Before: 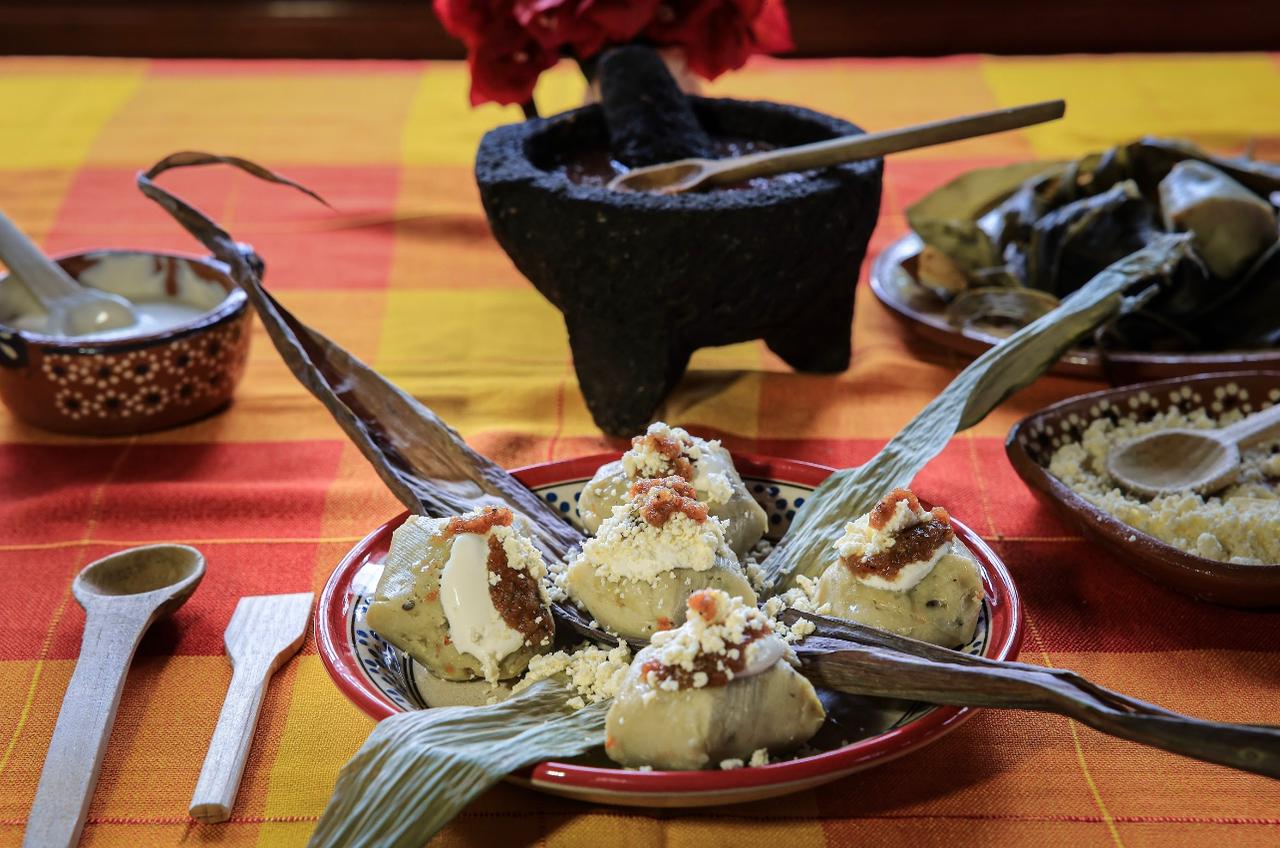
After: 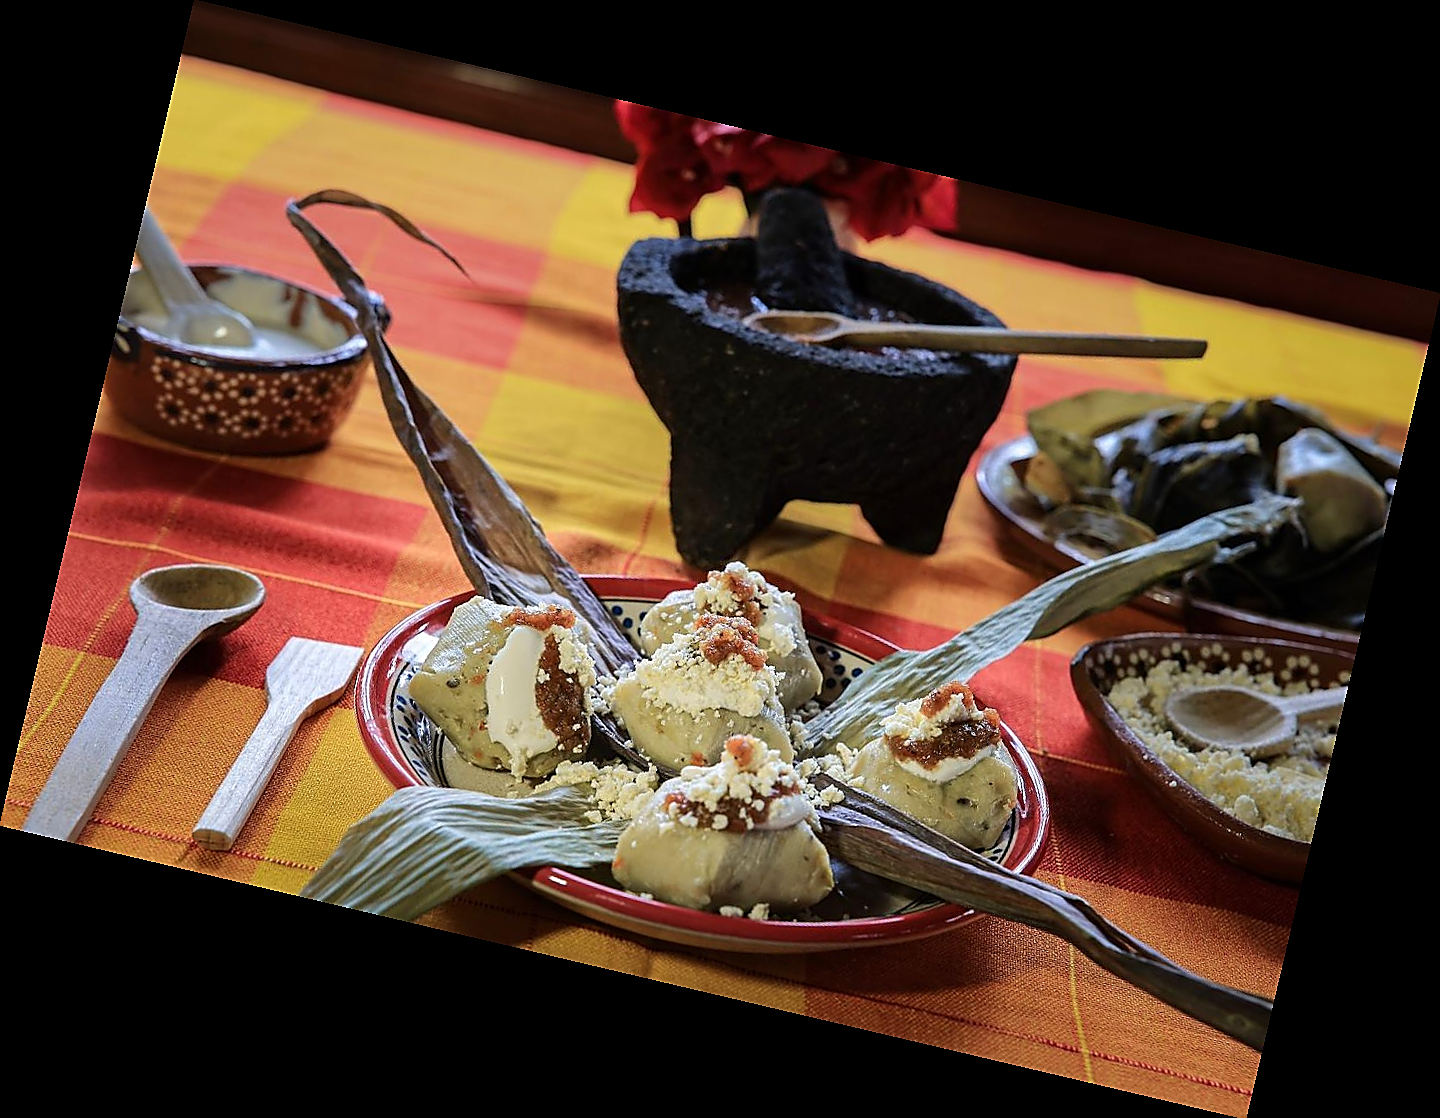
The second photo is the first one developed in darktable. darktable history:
sharpen: radius 1.4, amount 1.25, threshold 0.7
rotate and perspective: rotation 13.27°, automatic cropping off
